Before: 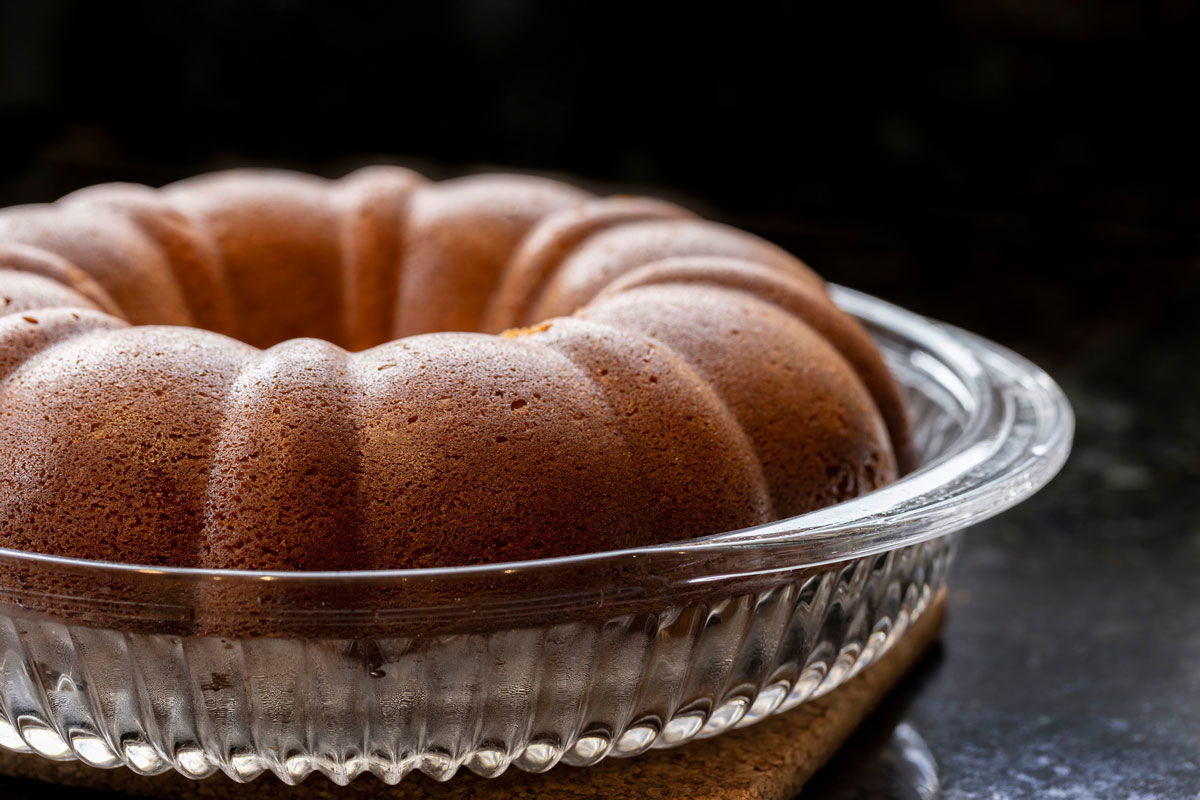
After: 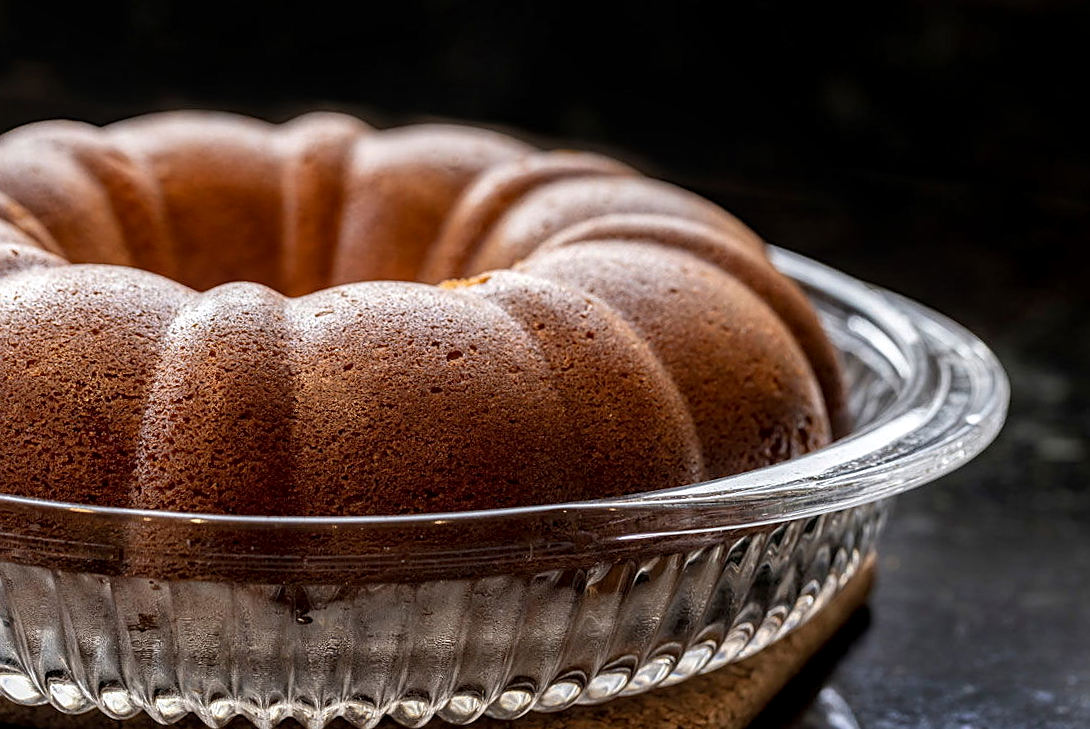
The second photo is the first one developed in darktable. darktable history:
crop and rotate: angle -1.95°, left 3.144%, top 3.589%, right 1.417%, bottom 0.587%
sharpen: on, module defaults
local contrast: detail 130%
